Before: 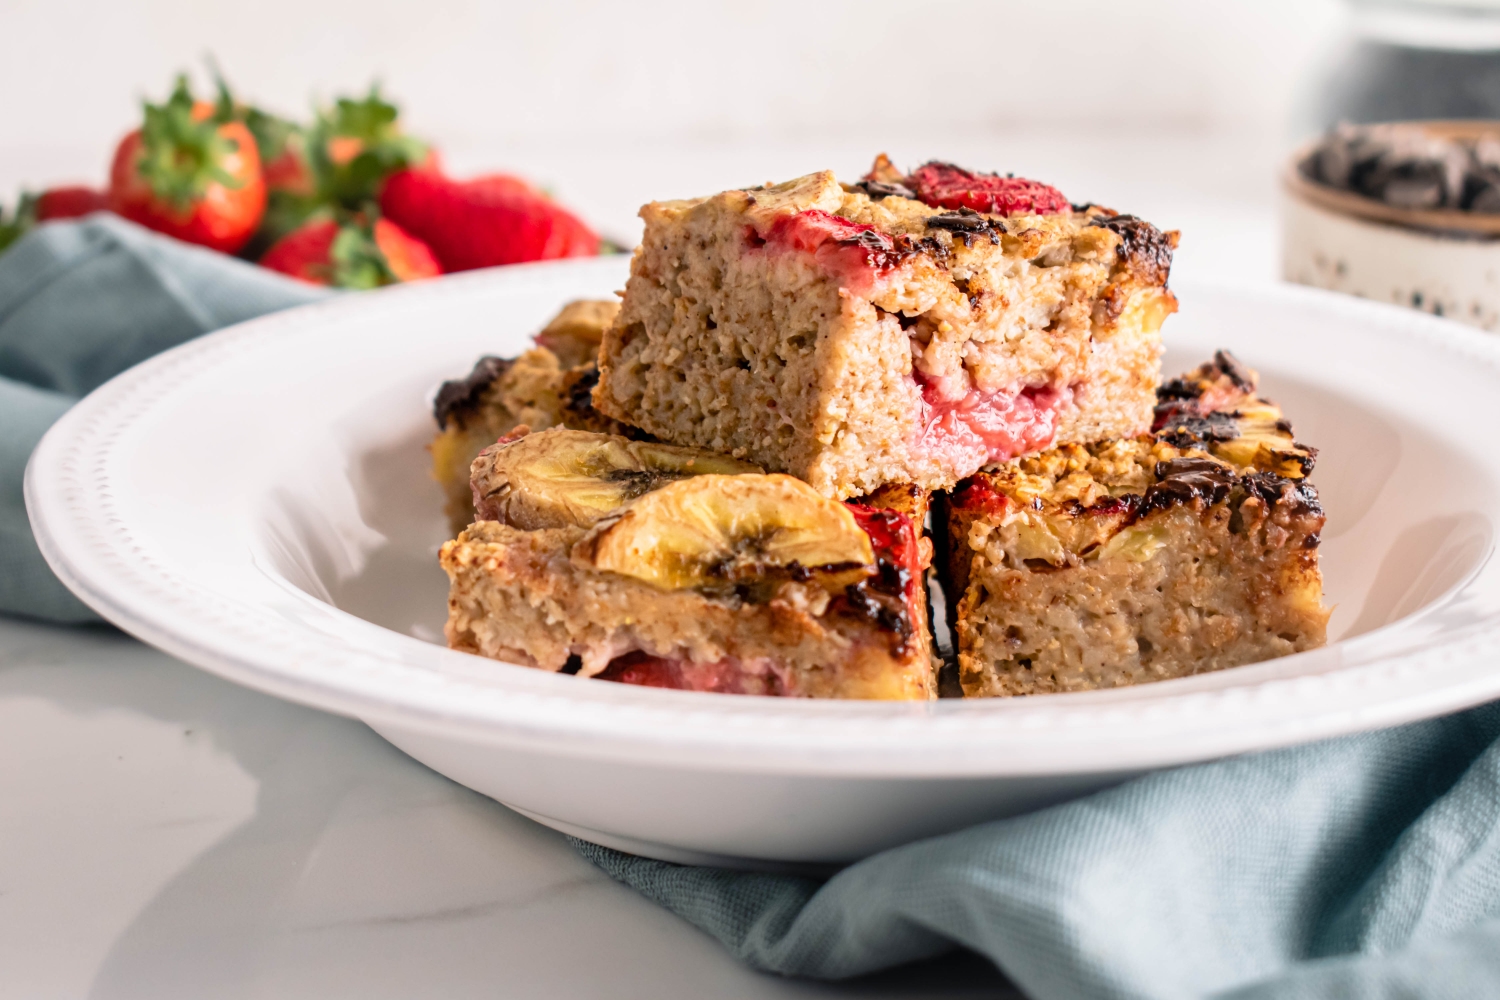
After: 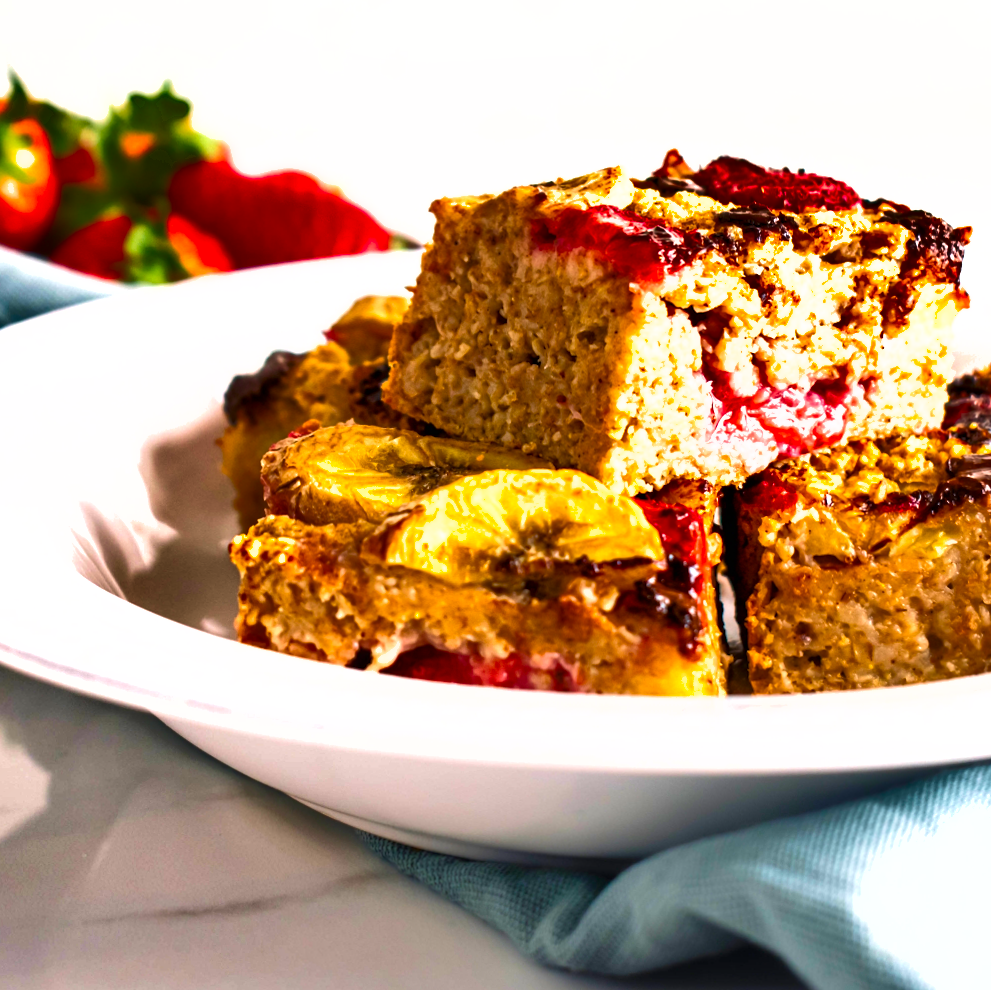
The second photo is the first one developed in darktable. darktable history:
color balance rgb: linear chroma grading › global chroma 15%, perceptual saturation grading › global saturation 30%
velvia: on, module defaults
exposure: black level correction 0, exposure 0.7 EV, compensate exposure bias true, compensate highlight preservation false
tone equalizer: on, module defaults
rotate and perspective: rotation 0.192°, lens shift (horizontal) -0.015, crop left 0.005, crop right 0.996, crop top 0.006, crop bottom 0.99
crop and rotate: left 13.409%, right 19.924%
contrast brightness saturation: contrast 0.03, brightness -0.04
shadows and highlights: radius 108.52, shadows 40.68, highlights -72.88, low approximation 0.01, soften with gaussian
